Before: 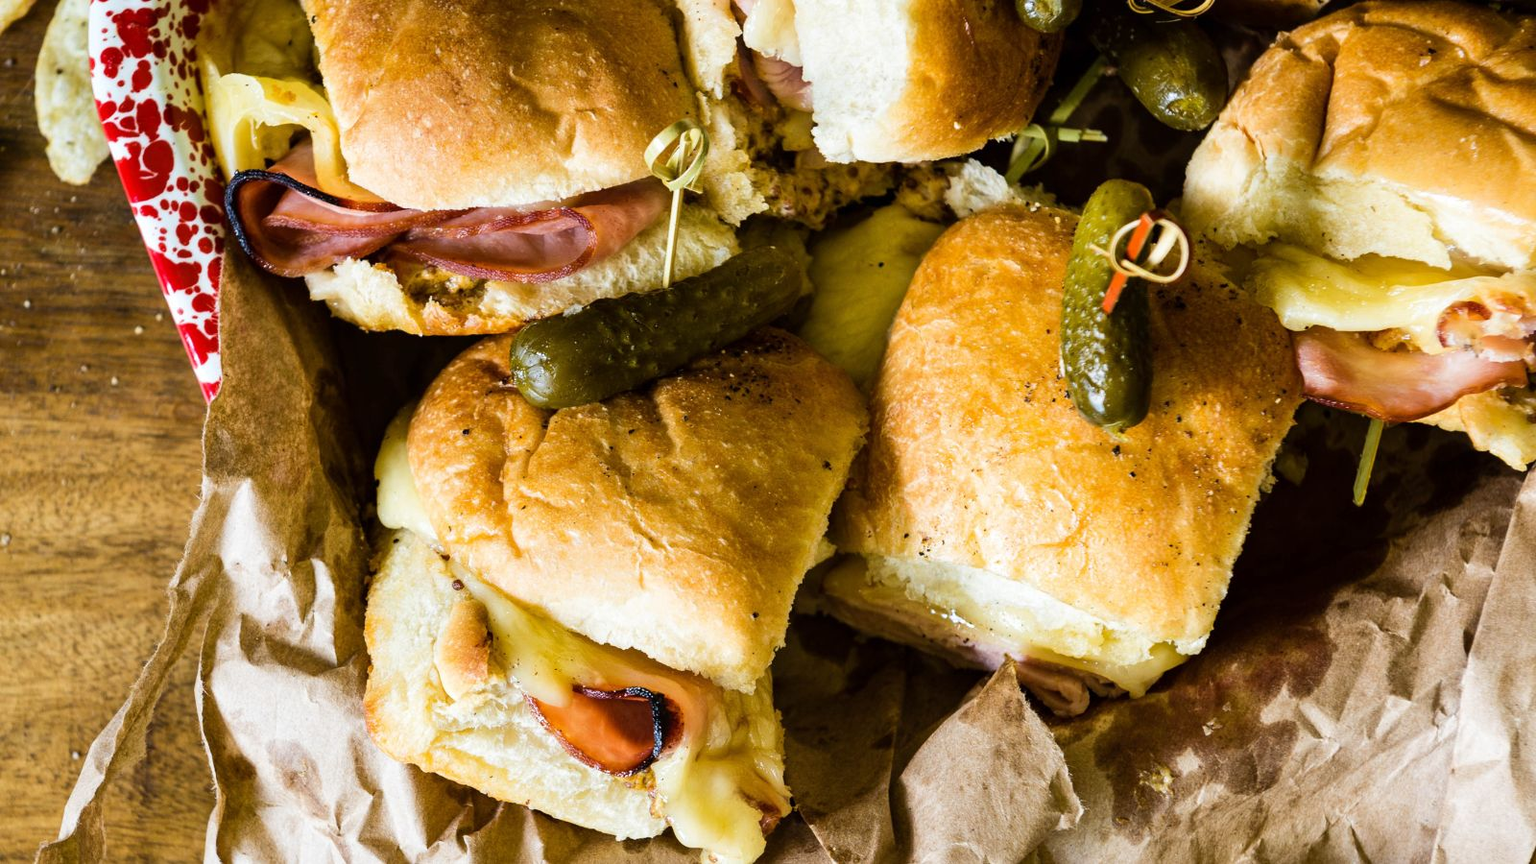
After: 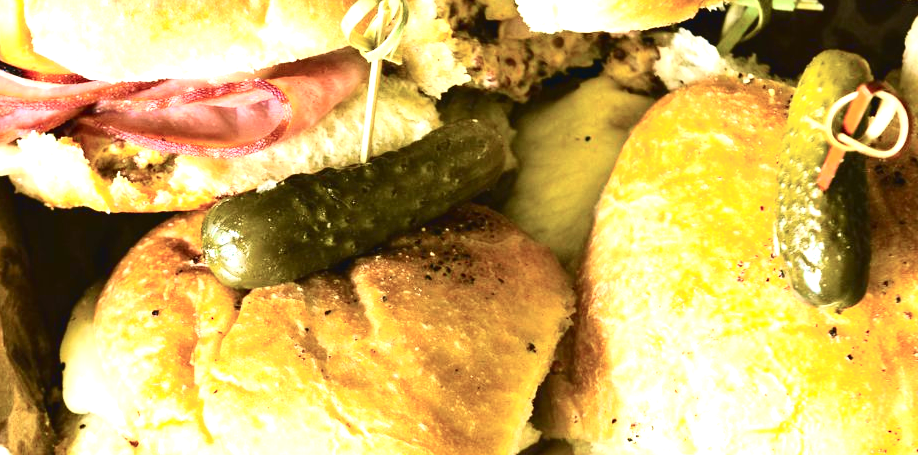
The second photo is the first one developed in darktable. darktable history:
velvia: on, module defaults
exposure: black level correction 0, exposure 1.36 EV, compensate highlight preservation false
tone curve: curves: ch0 [(0, 0.039) (0.104, 0.103) (0.273, 0.267) (0.448, 0.487) (0.704, 0.761) (0.886, 0.922) (0.994, 0.971)]; ch1 [(0, 0) (0.335, 0.298) (0.446, 0.413) (0.485, 0.487) (0.515, 0.503) (0.566, 0.563) (0.641, 0.655) (1, 1)]; ch2 [(0, 0) (0.314, 0.301) (0.421, 0.411) (0.502, 0.494) (0.528, 0.54) (0.557, 0.559) (0.612, 0.62) (0.722, 0.686) (1, 1)], color space Lab, independent channels, preserve colors none
crop: left 20.68%, top 15.292%, right 21.93%, bottom 34.123%
